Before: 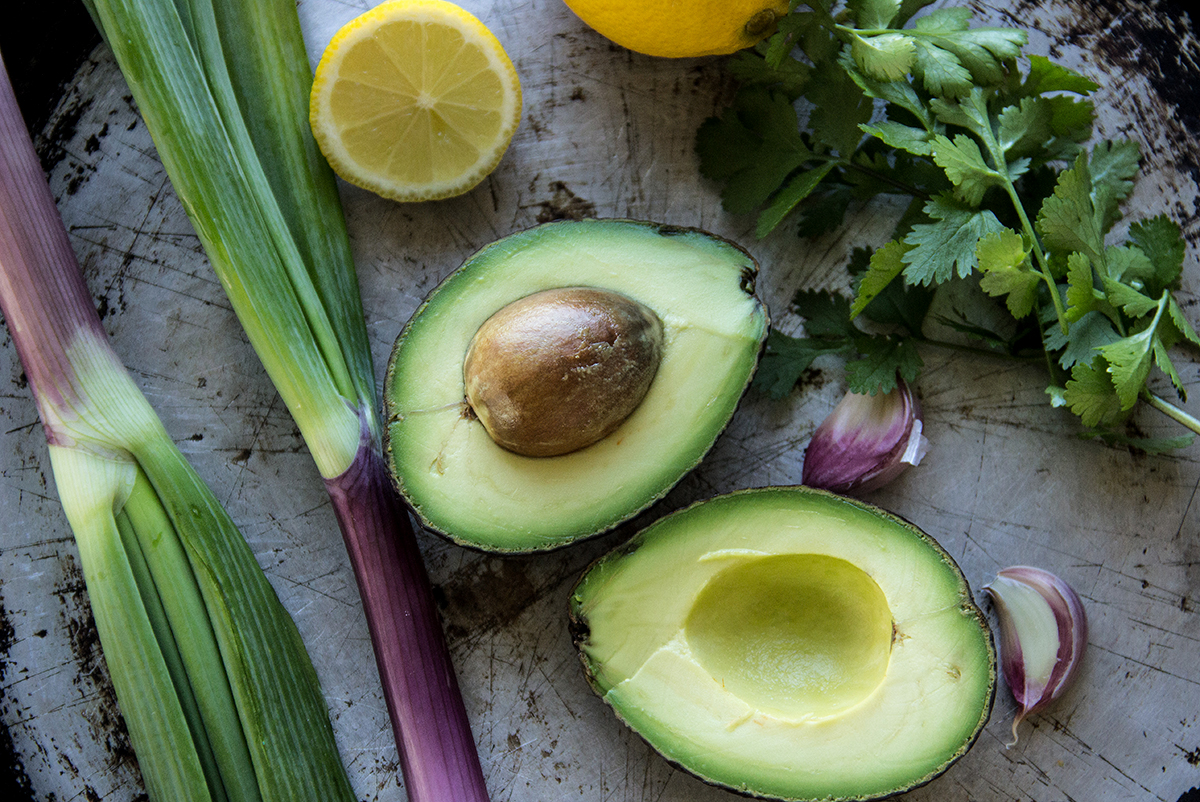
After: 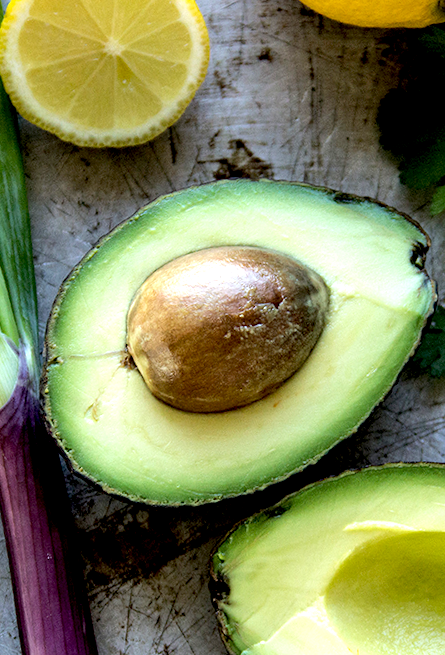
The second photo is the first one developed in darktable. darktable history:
crop and rotate: left 29.476%, top 10.214%, right 35.32%, bottom 17.333%
exposure: black level correction 0.012, exposure 0.7 EV, compensate exposure bias true, compensate highlight preservation false
rotate and perspective: rotation 5.12°, automatic cropping off
